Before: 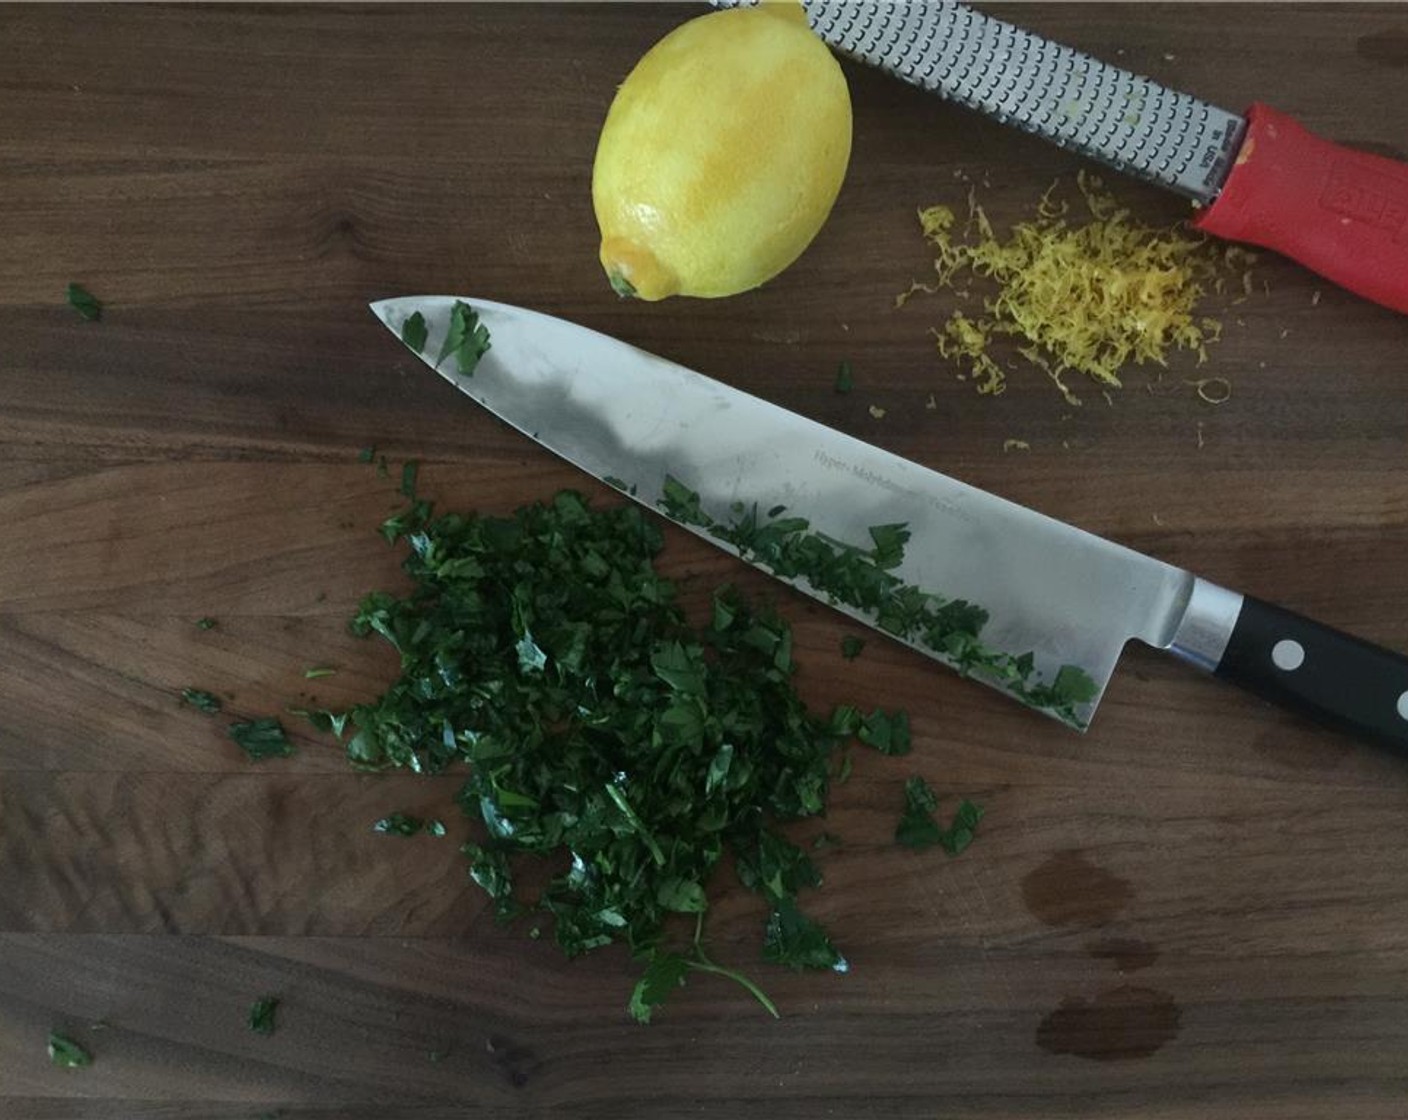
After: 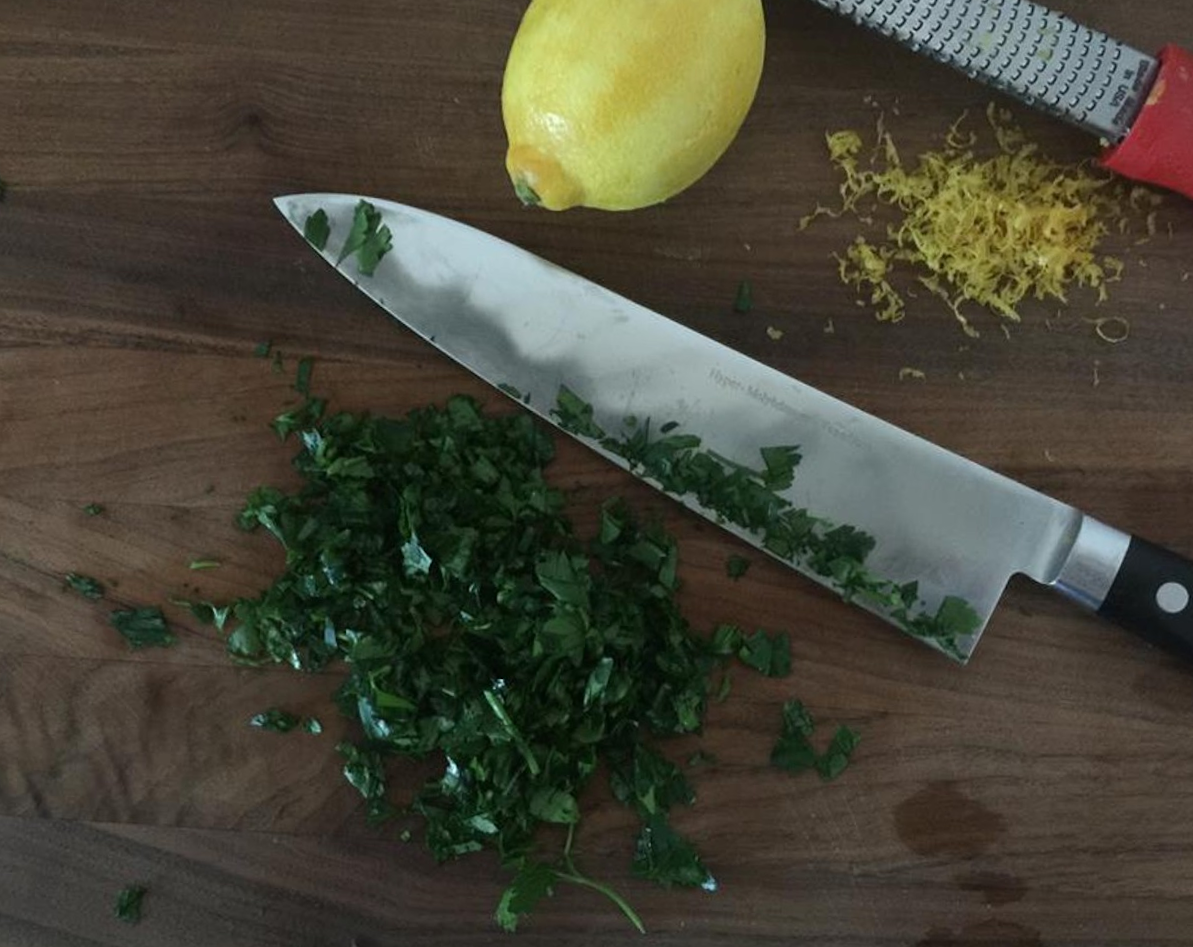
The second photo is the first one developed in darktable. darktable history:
crop and rotate: angle -3.01°, left 5.146%, top 5.209%, right 4.637%, bottom 4.728%
